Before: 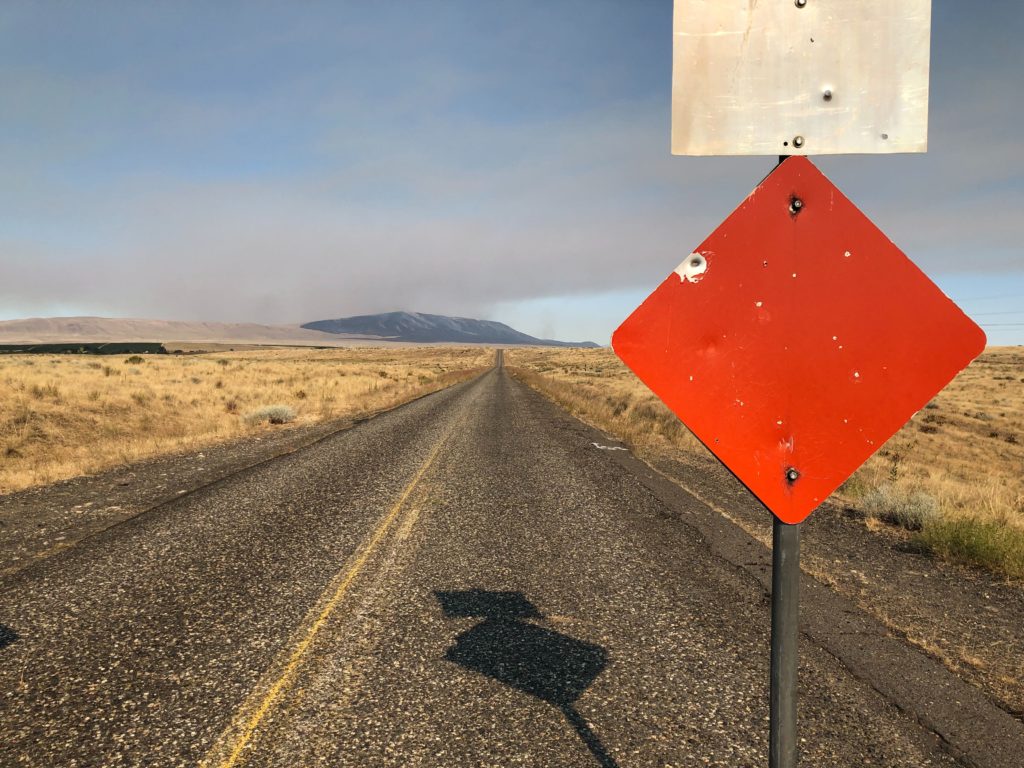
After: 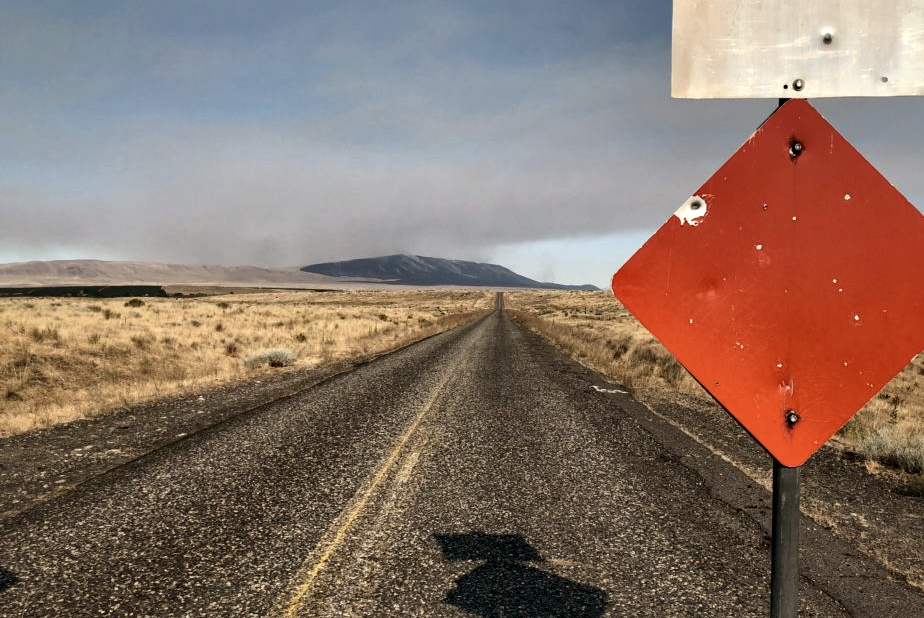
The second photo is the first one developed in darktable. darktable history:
local contrast: mode bilateral grid, contrast 25, coarseness 47, detail 151%, midtone range 0.2
color correction: saturation 0.8
contrast brightness saturation: brightness -0.09
crop: top 7.49%, right 9.717%, bottom 11.943%
